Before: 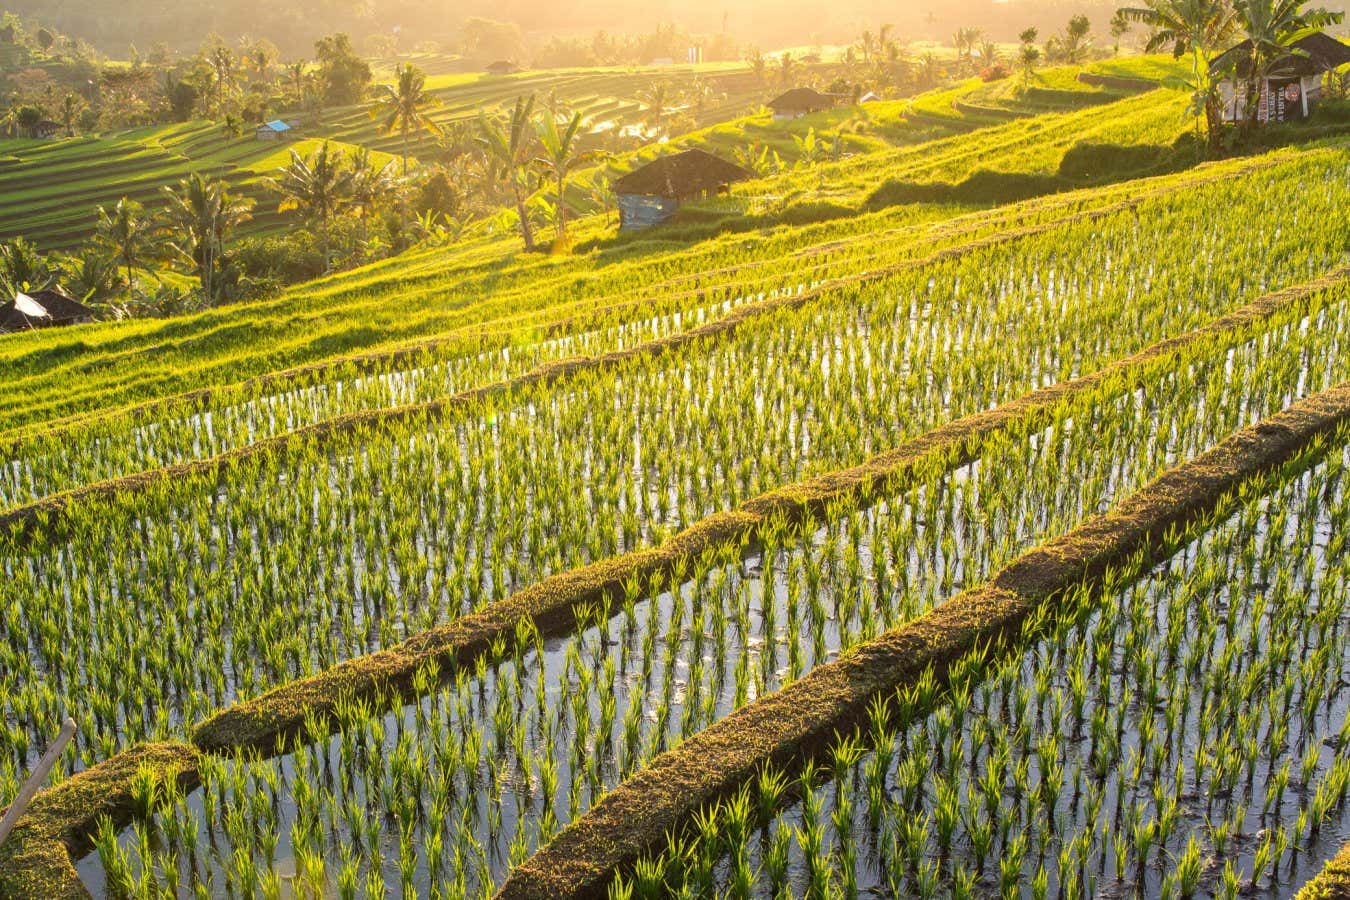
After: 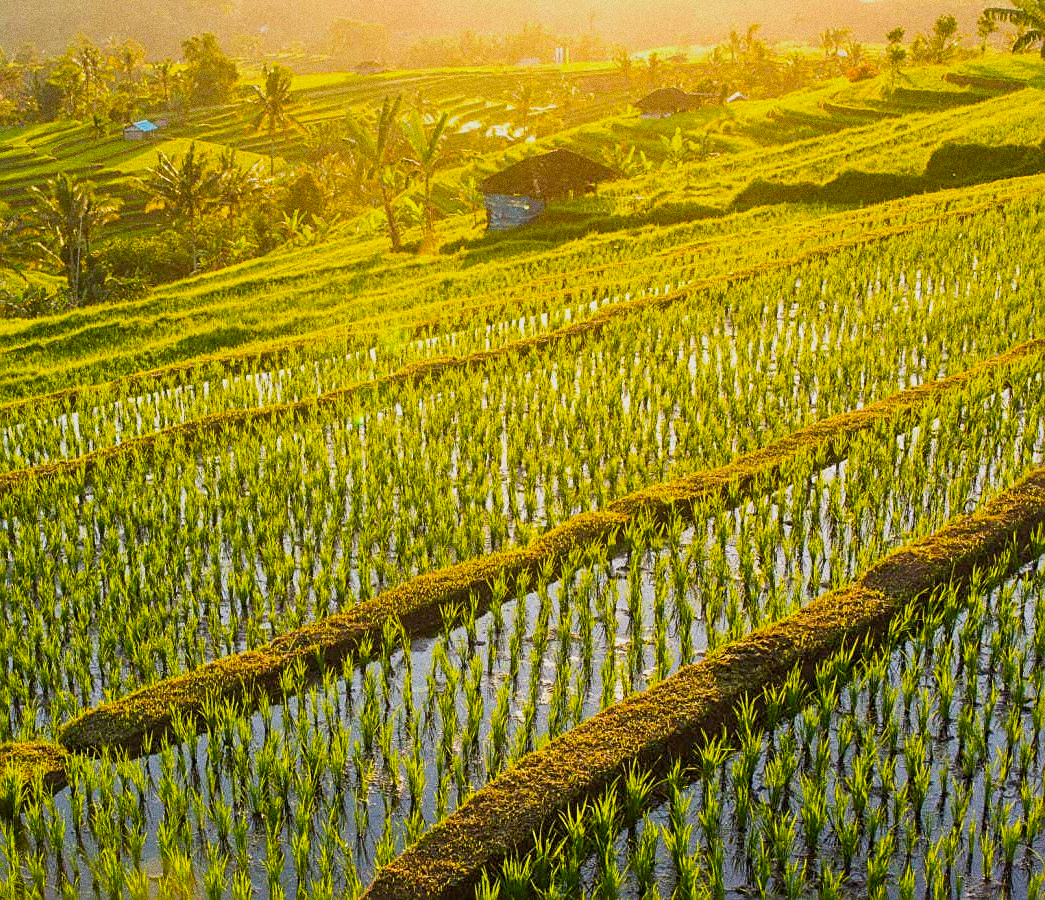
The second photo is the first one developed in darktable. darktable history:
crop: left 9.88%, right 12.664%
sharpen: on, module defaults
exposure: exposure -0.041 EV, compensate highlight preservation false
sigmoid: contrast 1.22, skew 0.65
grain: coarseness 0.09 ISO, strength 40%
color balance rgb: linear chroma grading › global chroma 15%, perceptual saturation grading › global saturation 30%
